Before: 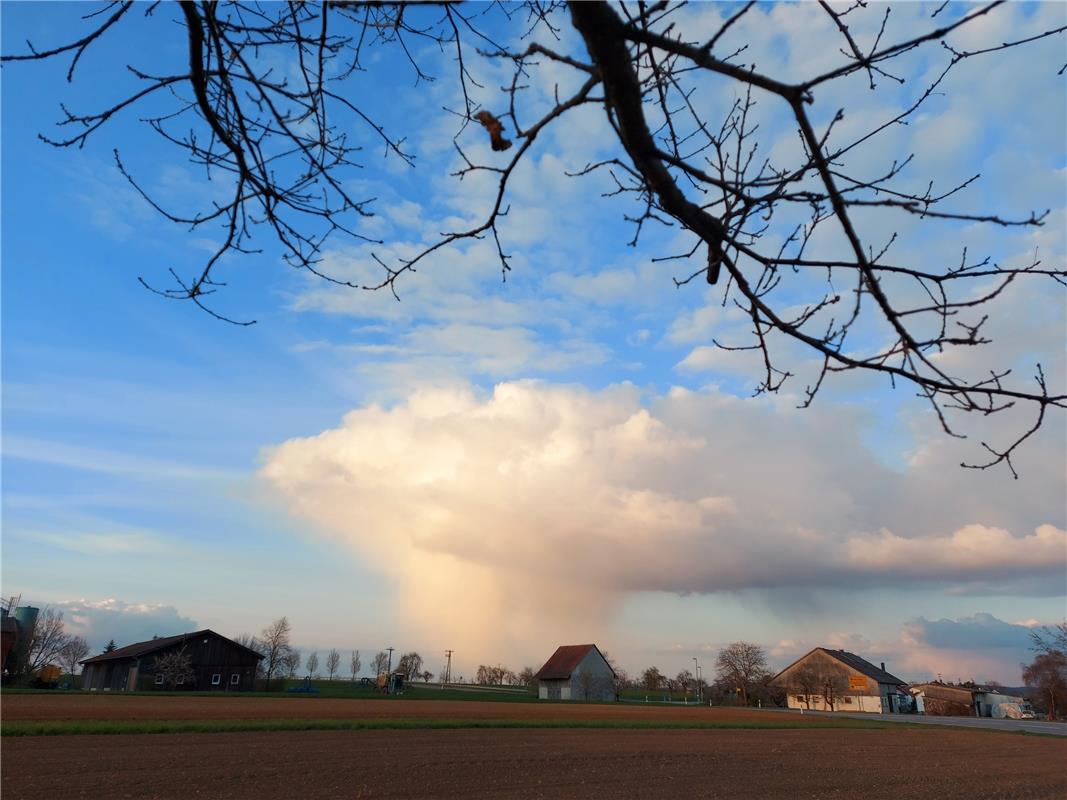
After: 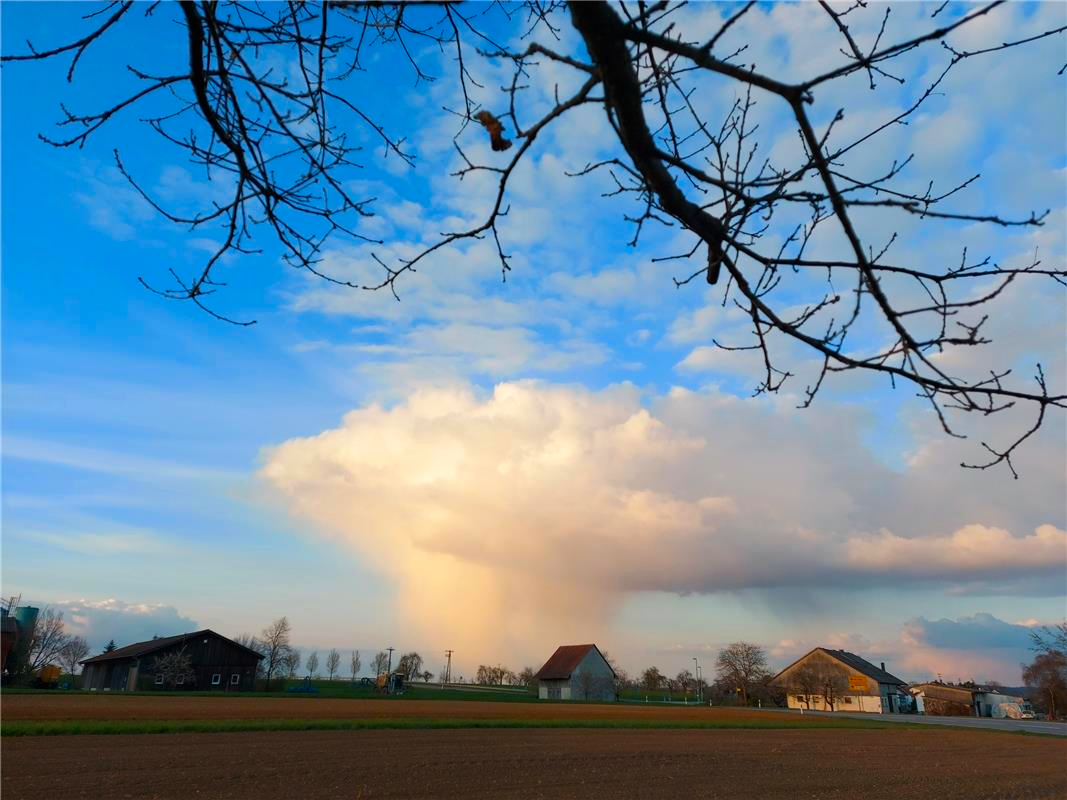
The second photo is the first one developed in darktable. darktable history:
color balance rgb: shadows lift › luminance -7.633%, shadows lift › chroma 2.258%, shadows lift › hue 164.27°, perceptual saturation grading › global saturation 30.694%, global vibrance 9.162%
